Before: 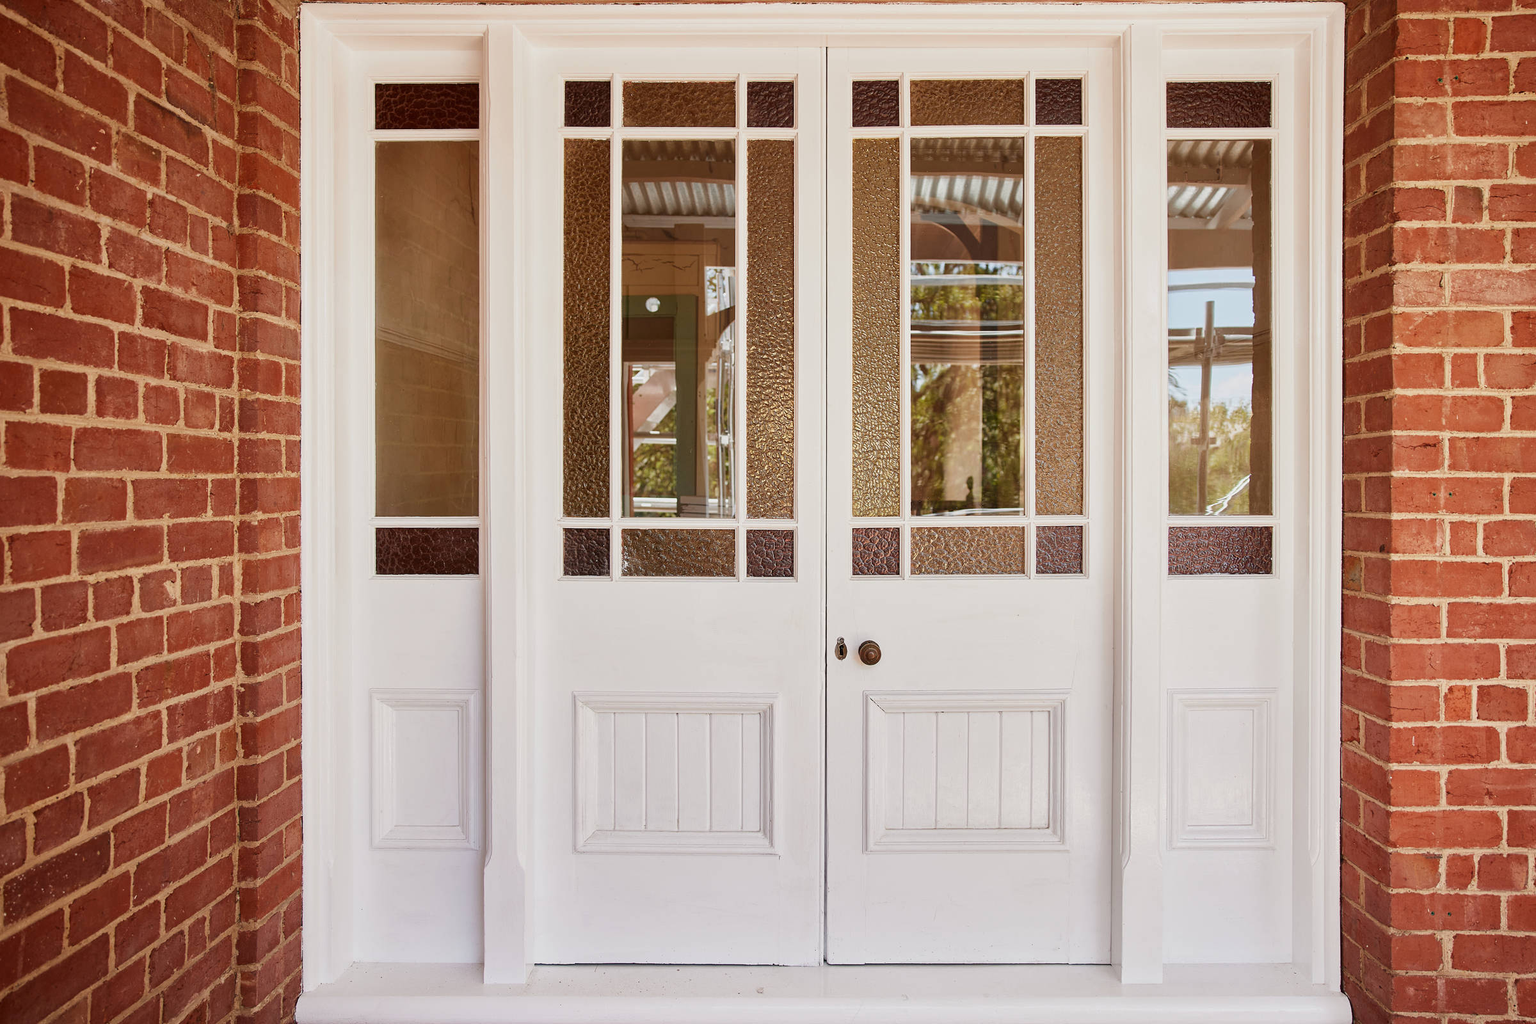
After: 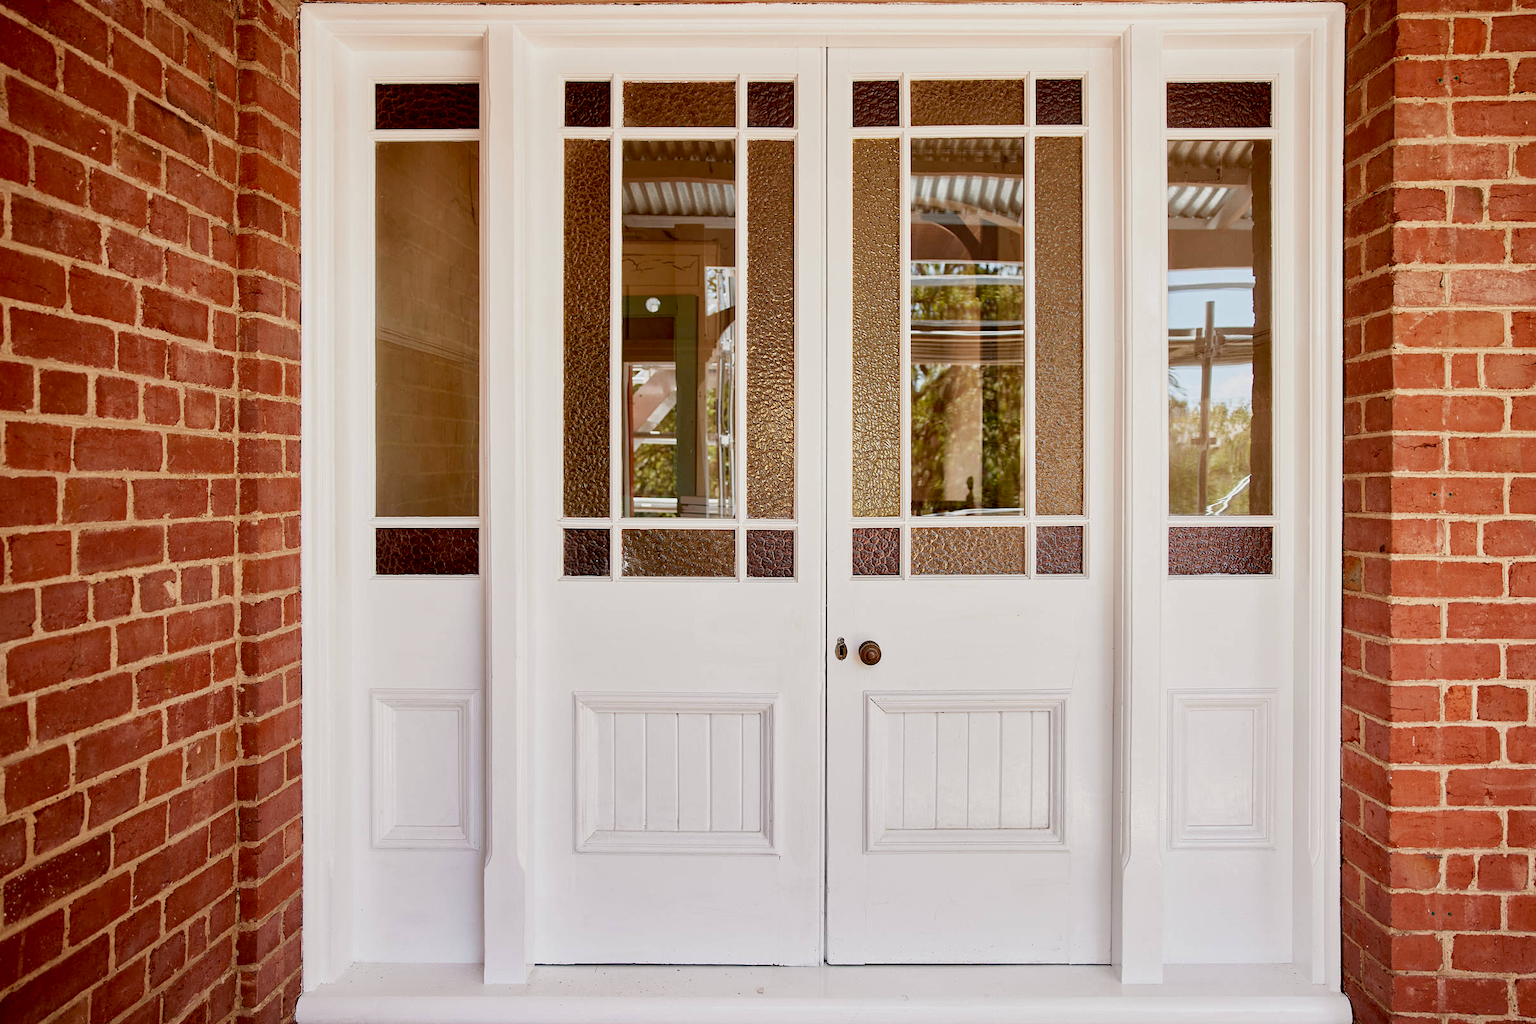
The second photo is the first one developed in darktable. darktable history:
exposure: black level correction 0.014, compensate exposure bias true, compensate highlight preservation false
